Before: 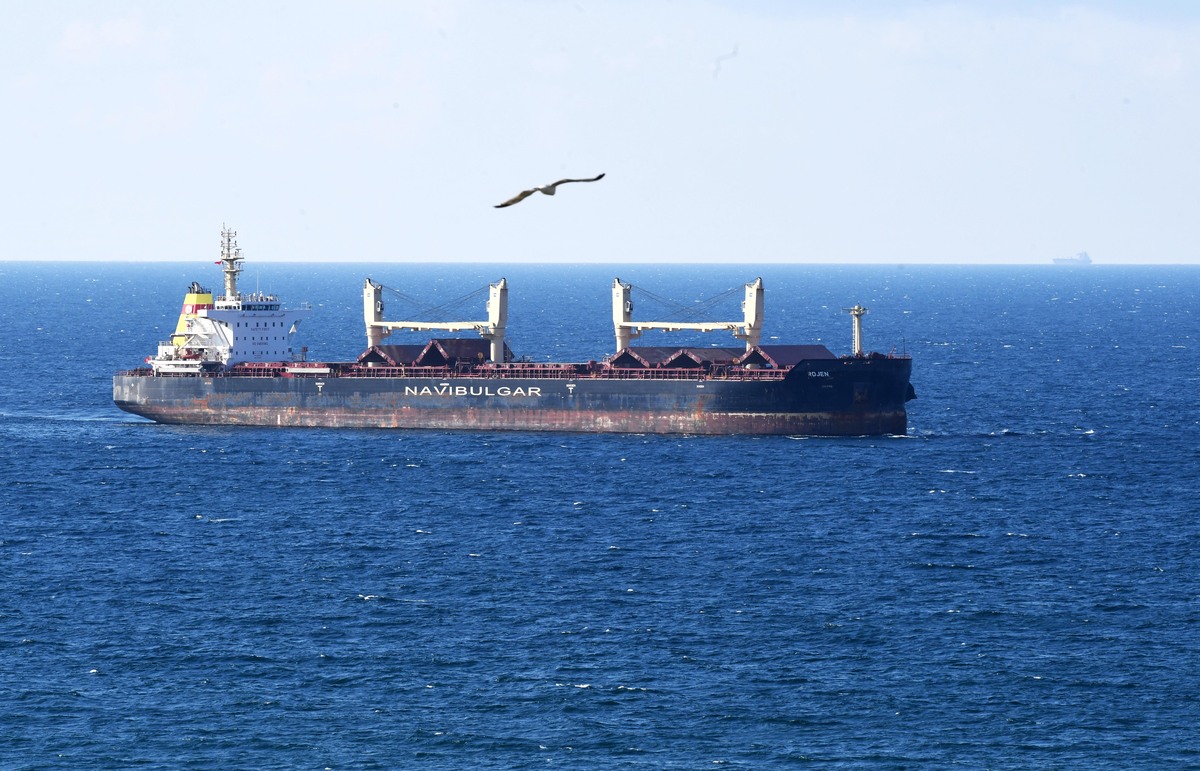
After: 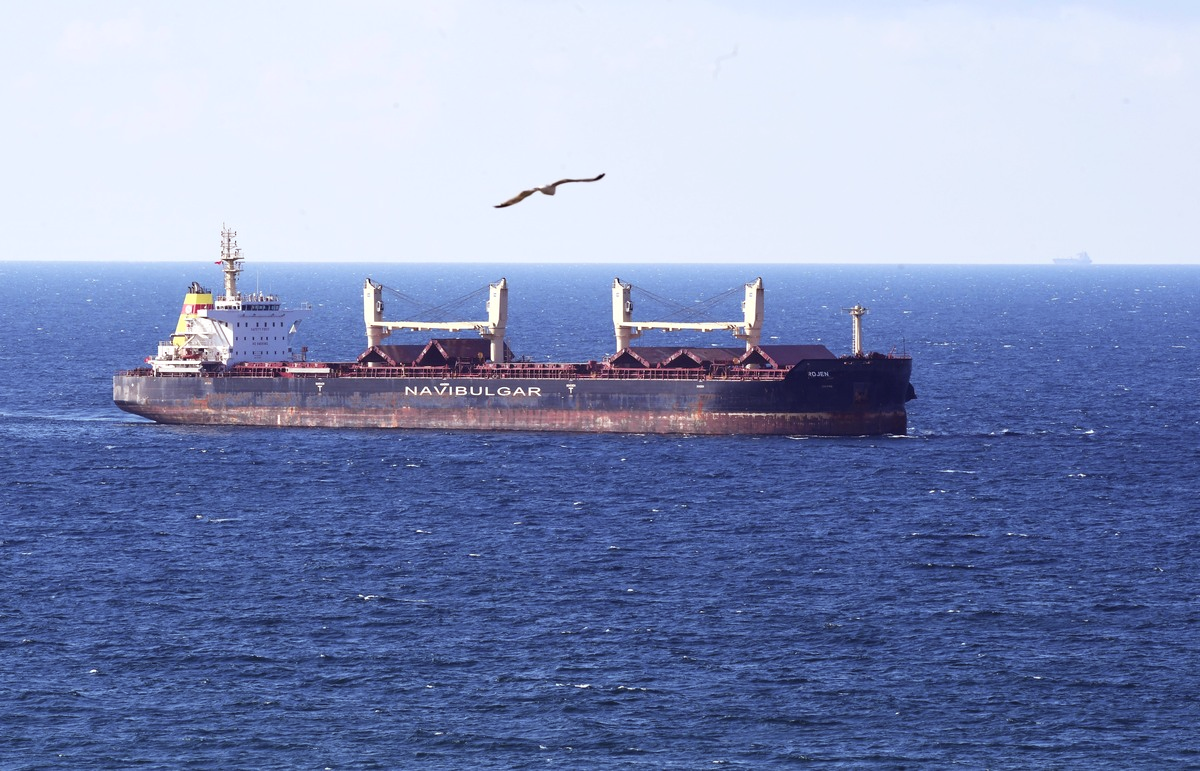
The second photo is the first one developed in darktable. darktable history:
contrast brightness saturation: contrast 0.08, saturation 0.02
rgb levels: mode RGB, independent channels, levels [[0, 0.474, 1], [0, 0.5, 1], [0, 0.5, 1]]
